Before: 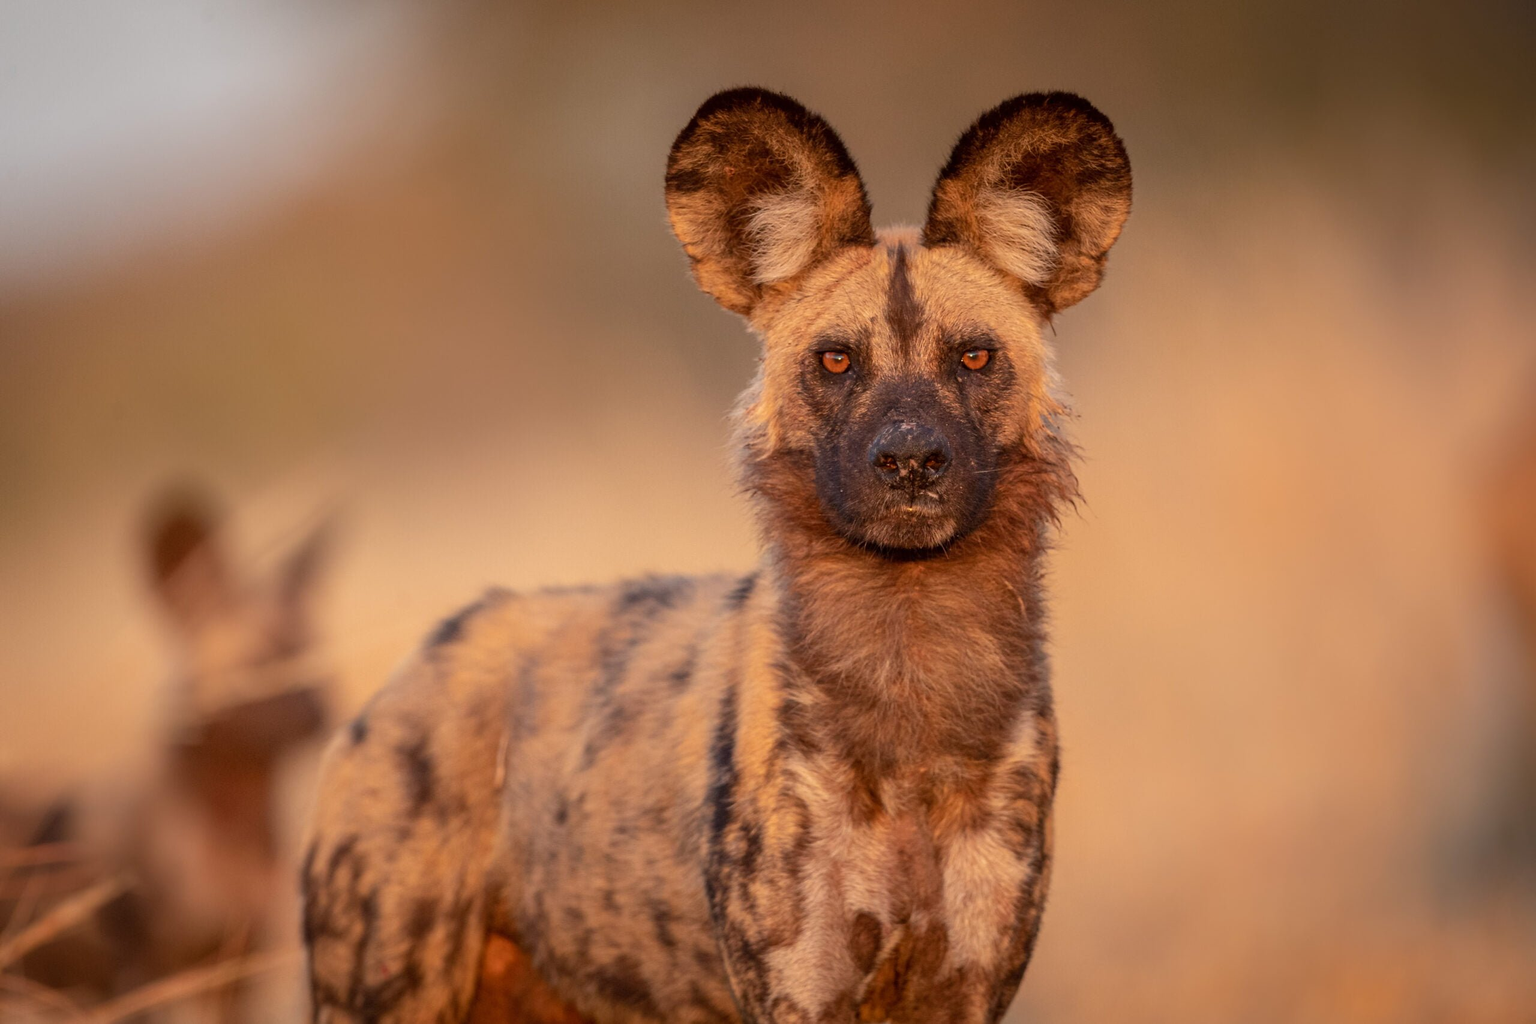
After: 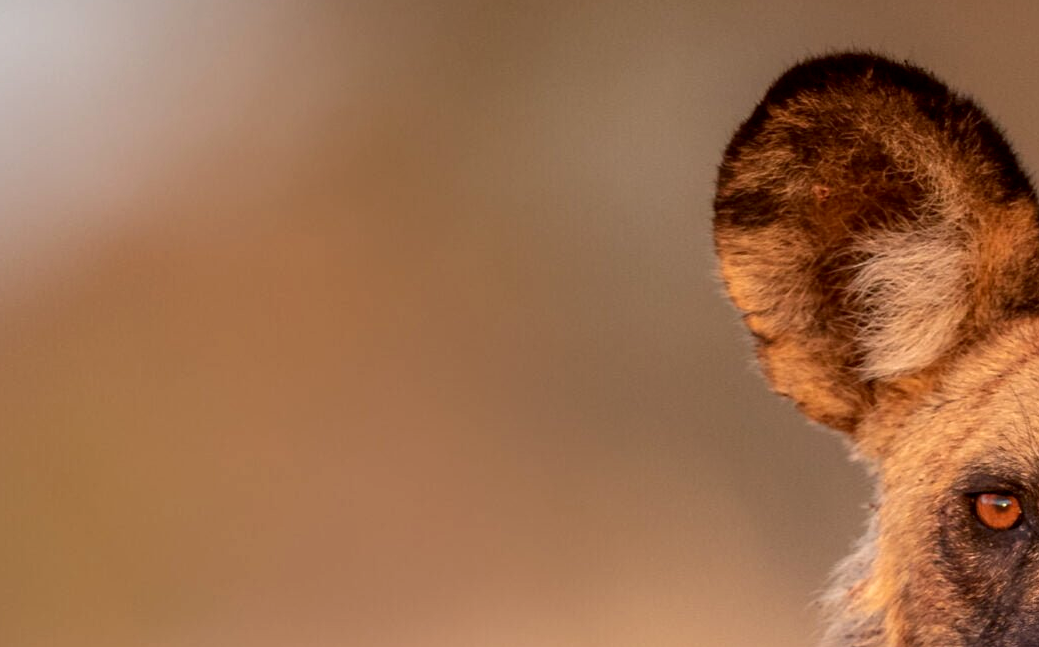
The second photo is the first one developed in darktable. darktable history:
color zones: curves: ch1 [(0, 0.513) (0.143, 0.524) (0.286, 0.511) (0.429, 0.506) (0.571, 0.503) (0.714, 0.503) (0.857, 0.508) (1, 0.513)]
crop: left 15.452%, top 5.459%, right 43.956%, bottom 56.62%
local contrast: on, module defaults
